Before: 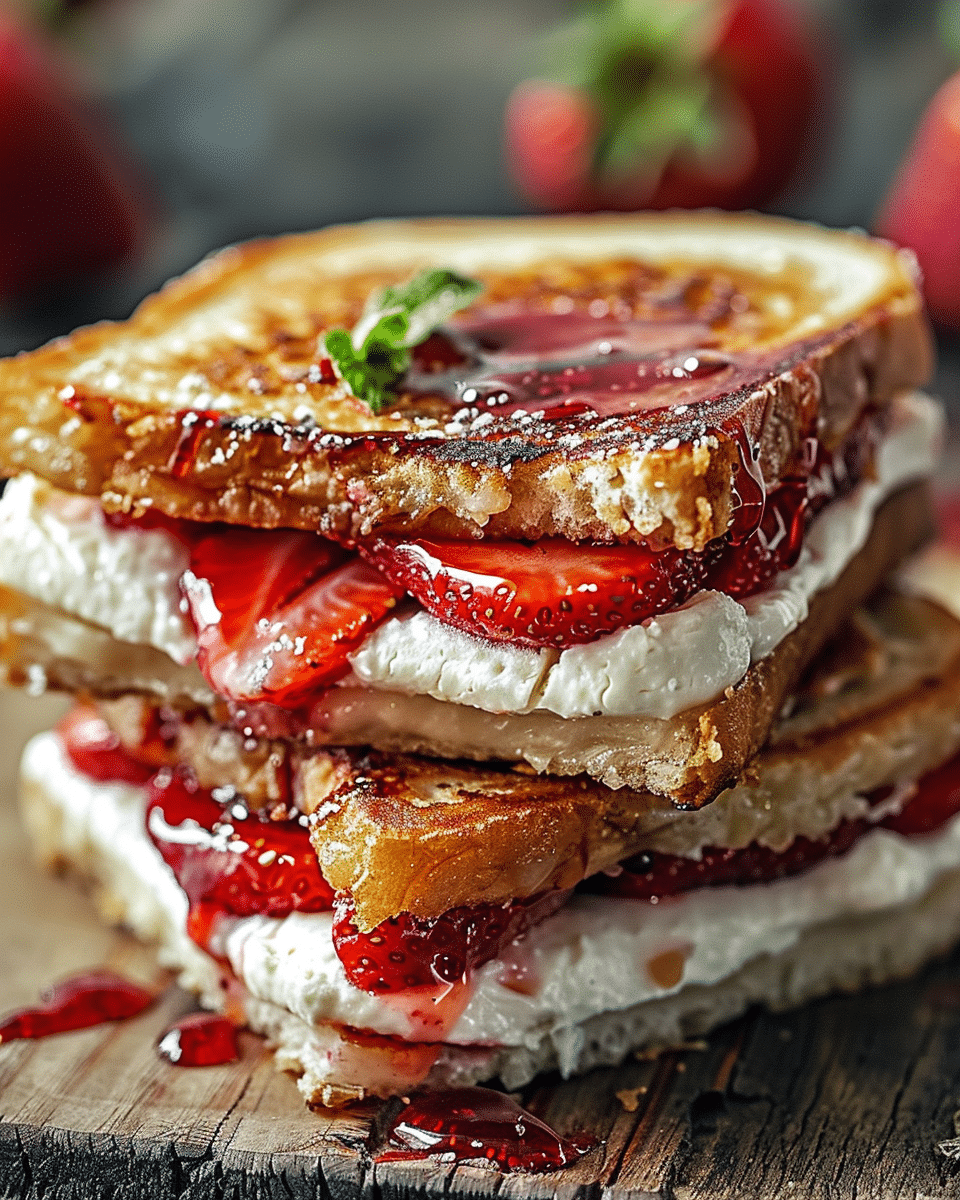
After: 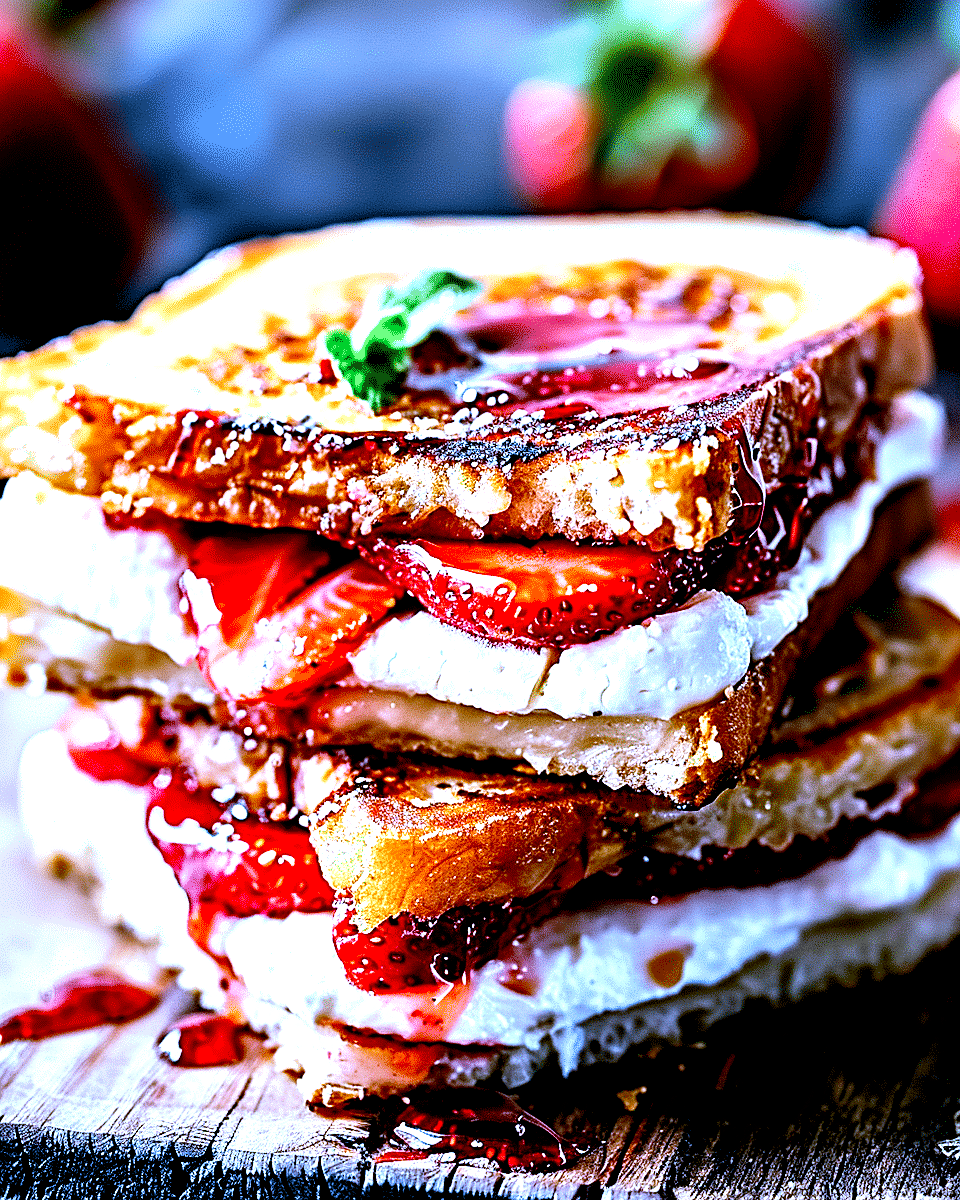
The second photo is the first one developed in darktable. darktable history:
exposure: black level correction 0.035, exposure 0.9 EV, compensate highlight preservation false
color calibration: output R [1.063, -0.012, -0.003, 0], output B [-0.079, 0.047, 1, 0], illuminant custom, x 0.46, y 0.43, temperature 2642.66 K
tone equalizer: -8 EV -0.75 EV, -7 EV -0.7 EV, -6 EV -0.6 EV, -5 EV -0.4 EV, -3 EV 0.4 EV, -2 EV 0.6 EV, -1 EV 0.7 EV, +0 EV 0.75 EV, edges refinement/feathering 500, mask exposure compensation -1.57 EV, preserve details no
